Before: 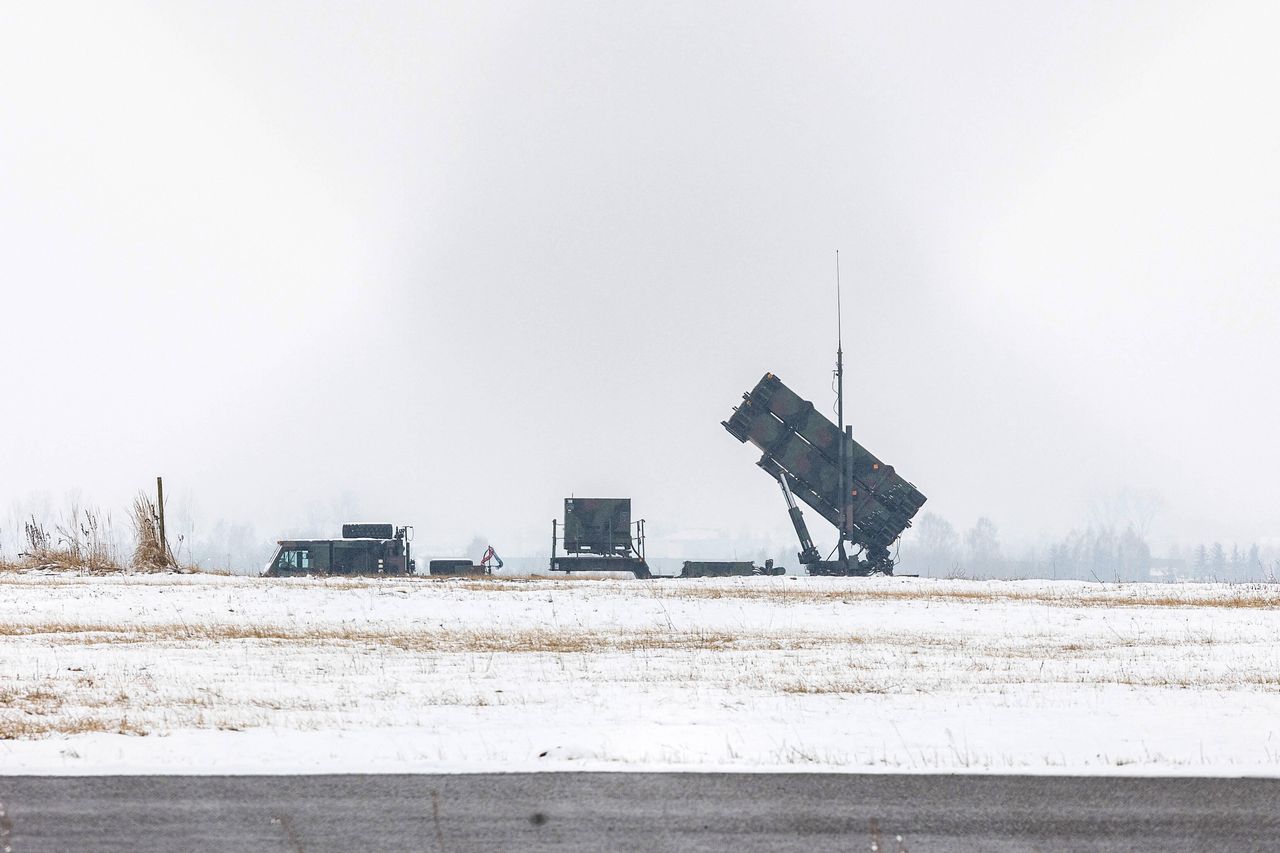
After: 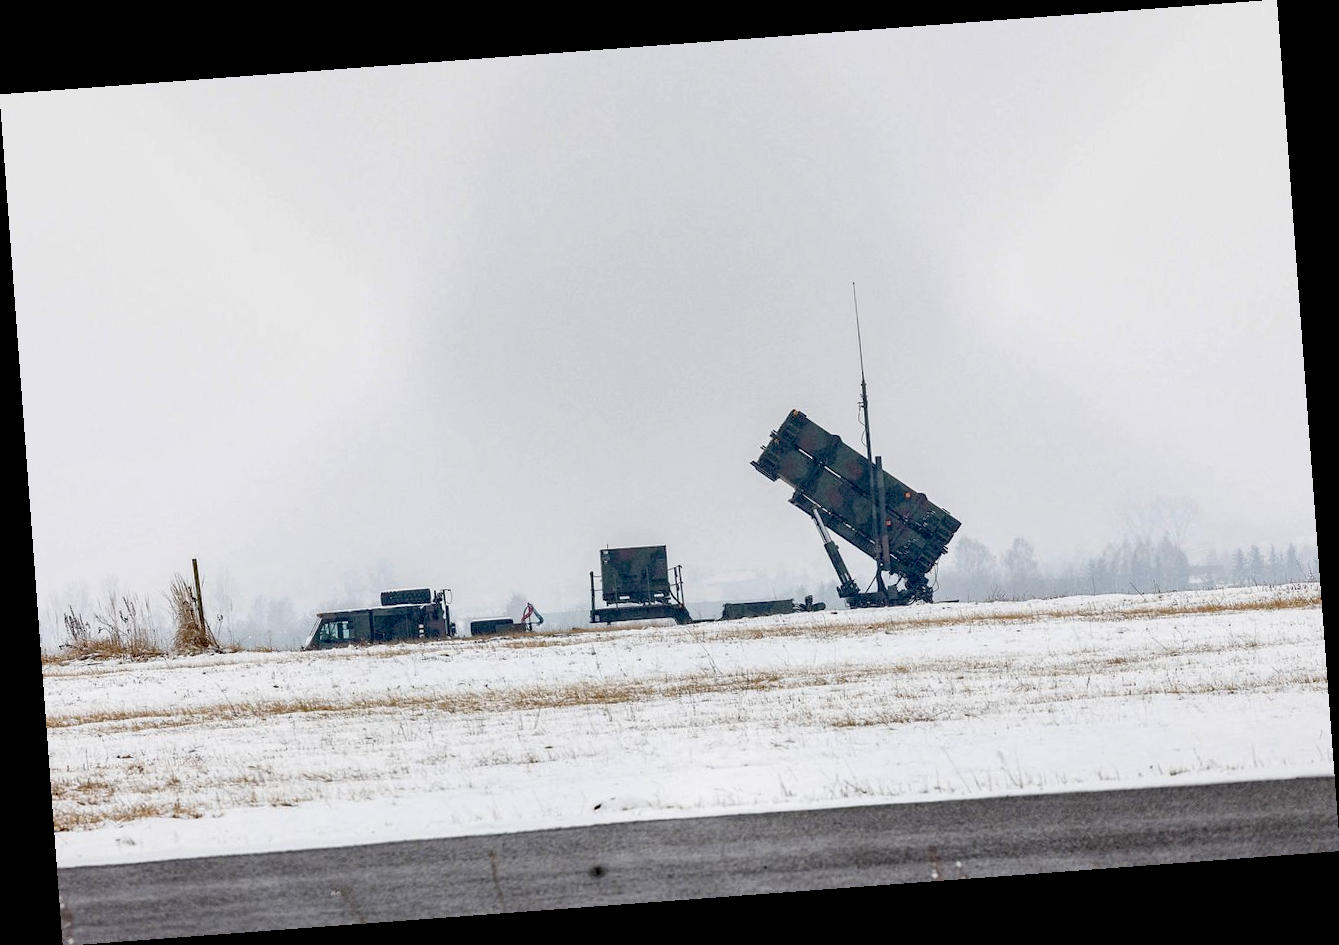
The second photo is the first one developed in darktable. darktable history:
rotate and perspective: rotation -4.25°, automatic cropping off
exposure: black level correction 0.046, exposure -0.228 EV, compensate highlight preservation false
local contrast: mode bilateral grid, contrast 20, coarseness 50, detail 132%, midtone range 0.2
